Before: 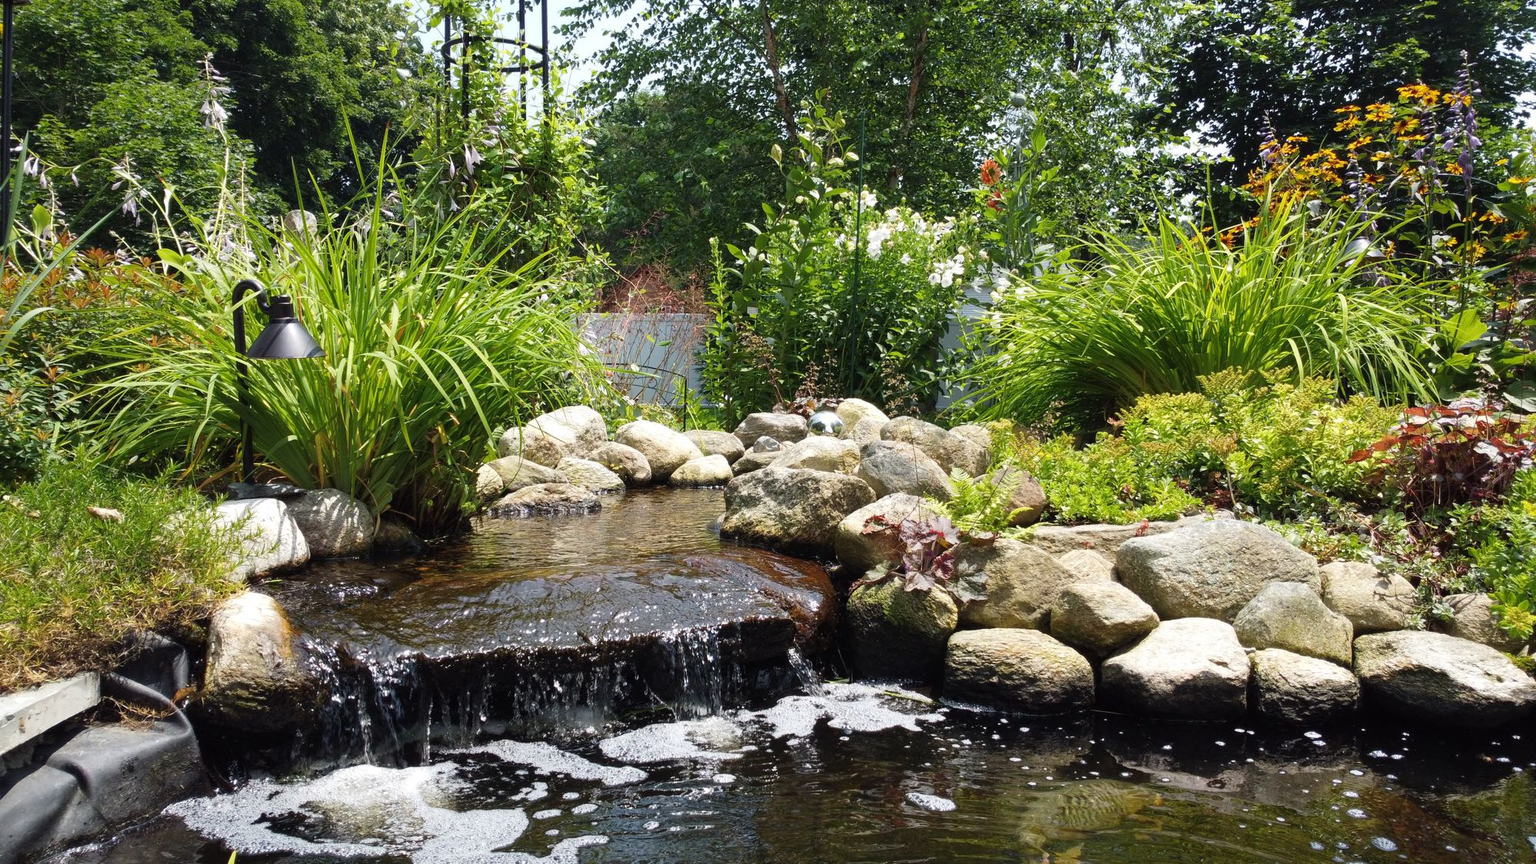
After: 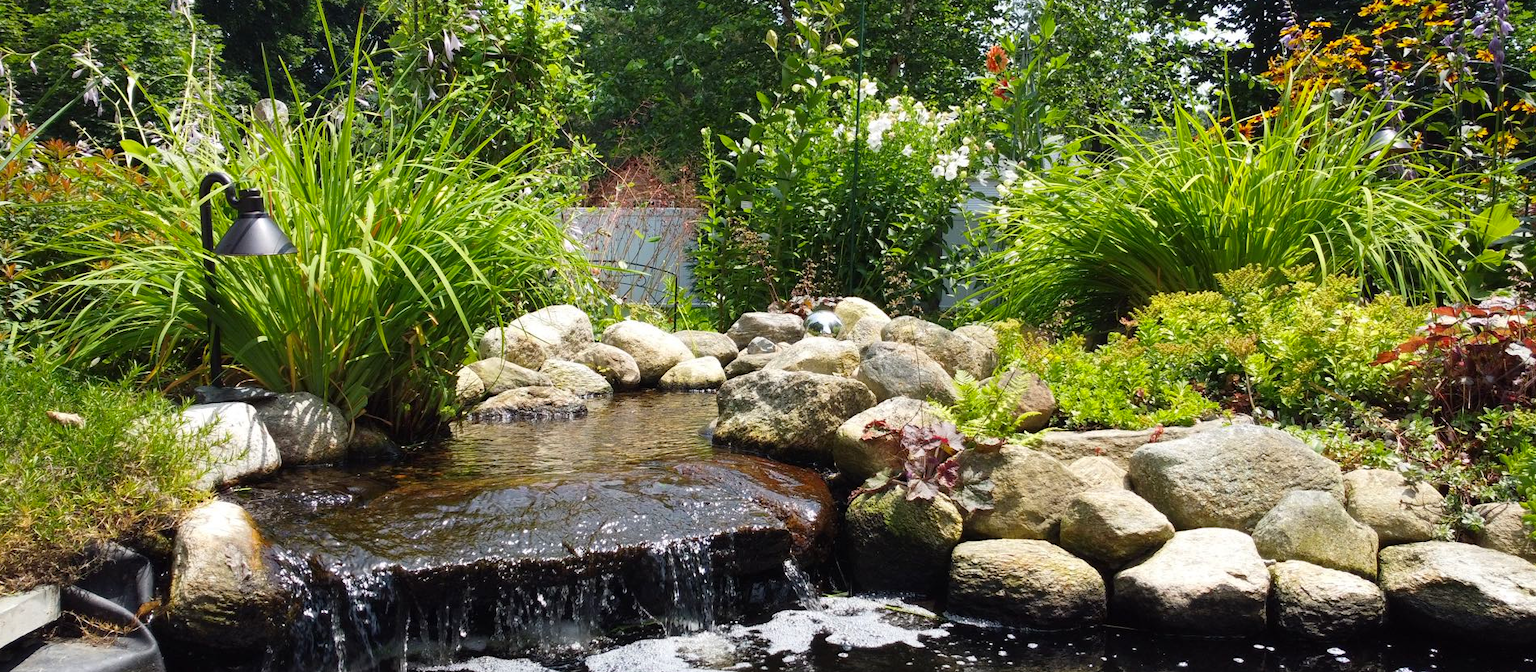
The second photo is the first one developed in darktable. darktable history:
crop and rotate: left 2.85%, top 13.453%, right 2.055%, bottom 12.591%
contrast brightness saturation: saturation 0.134
